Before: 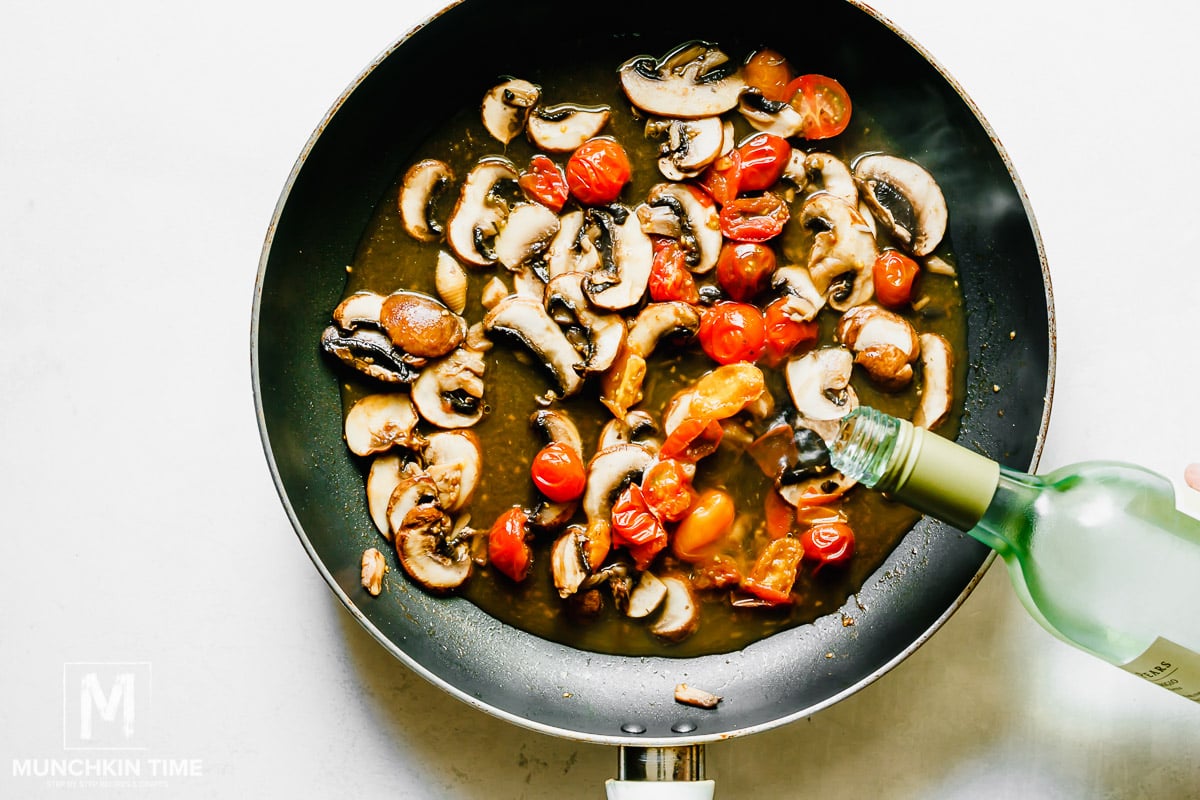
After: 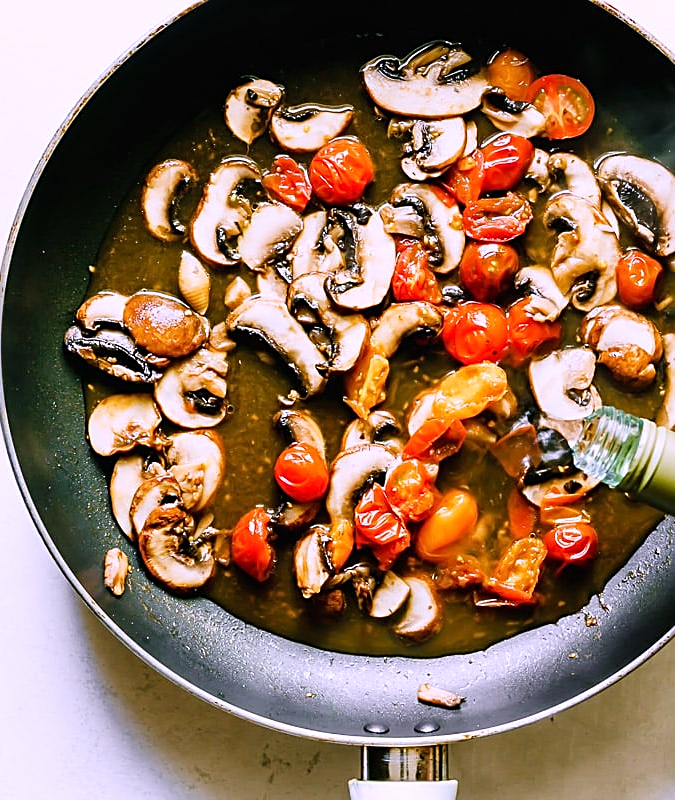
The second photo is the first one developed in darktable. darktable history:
crop: left 21.496%, right 22.254%
sharpen: on, module defaults
white balance: red 1.042, blue 1.17
